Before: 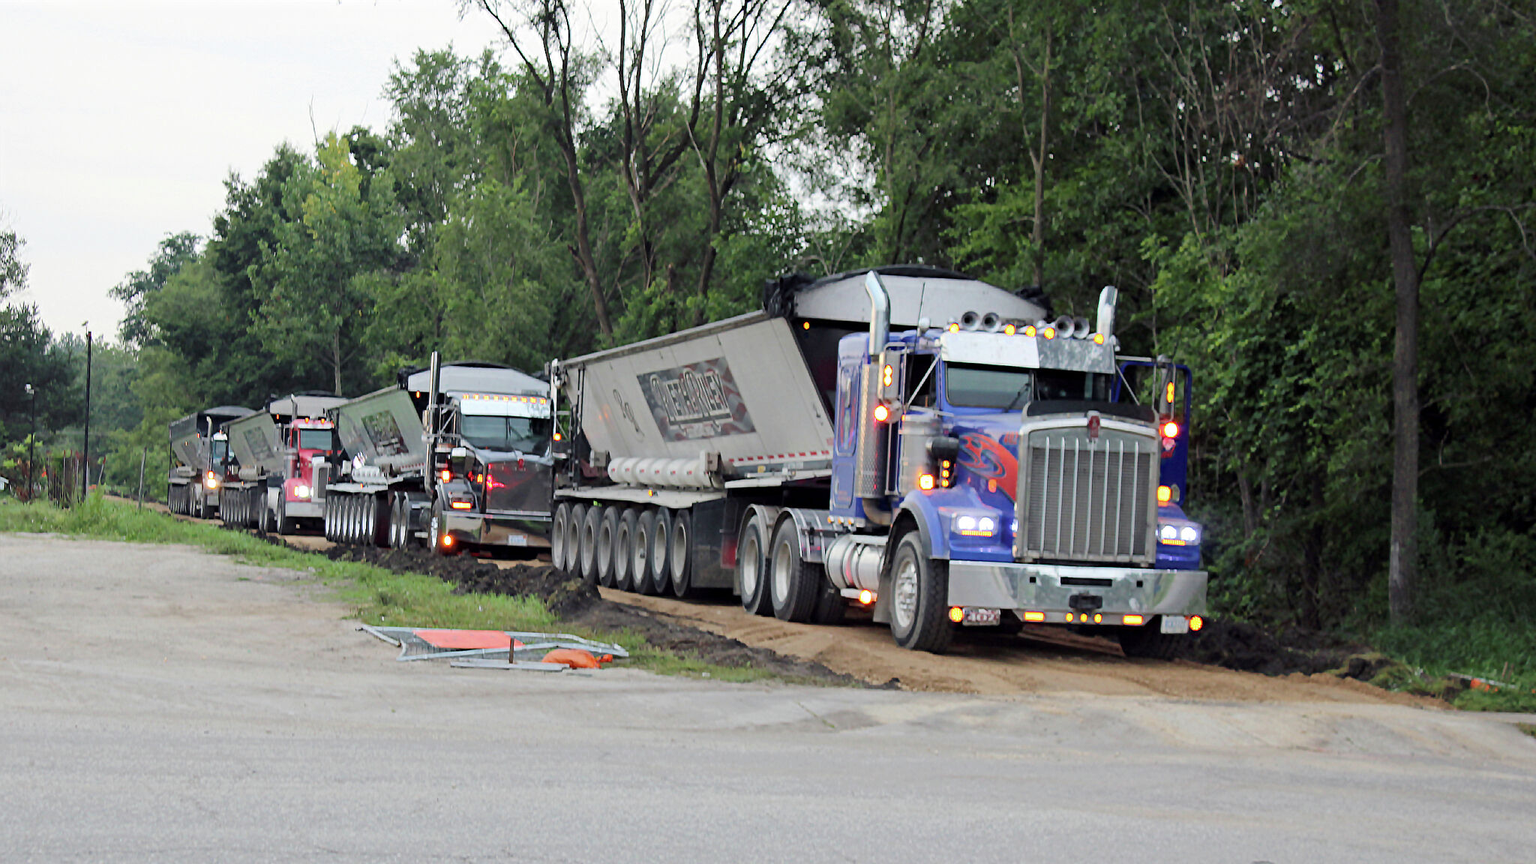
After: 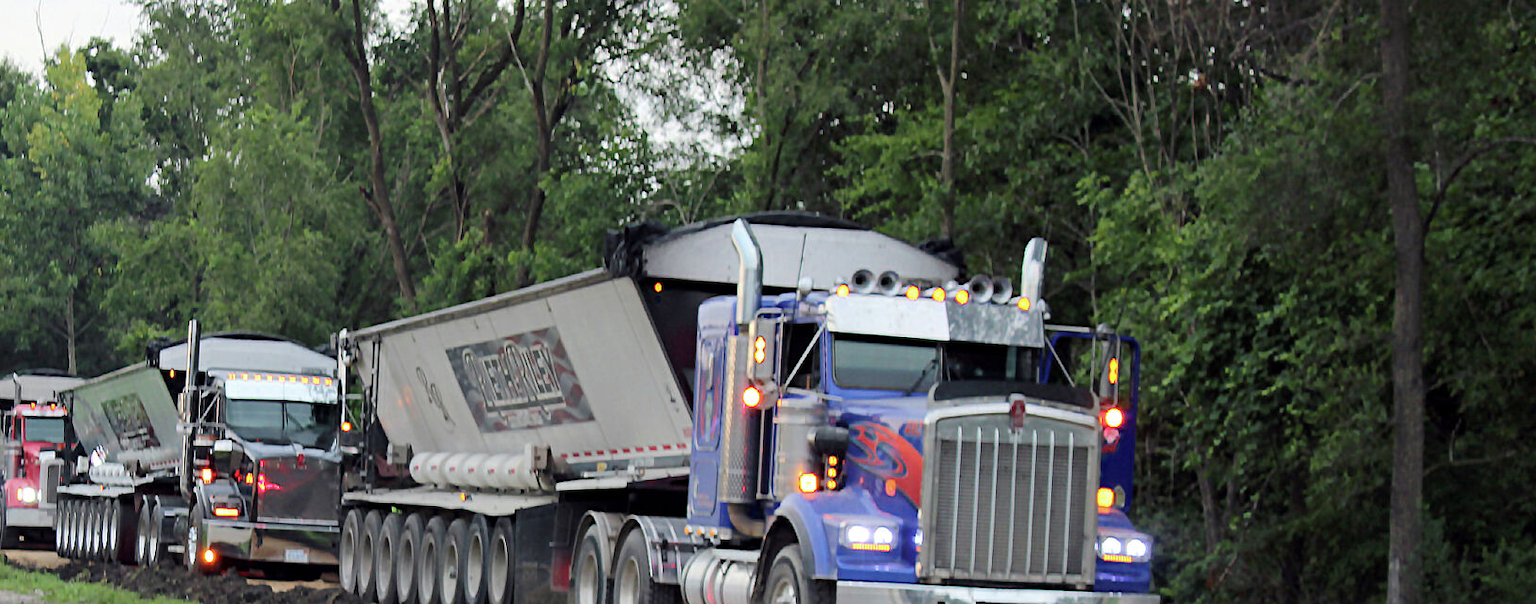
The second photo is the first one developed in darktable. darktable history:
crop: left 18.286%, top 11.117%, right 1.763%, bottom 32.947%
